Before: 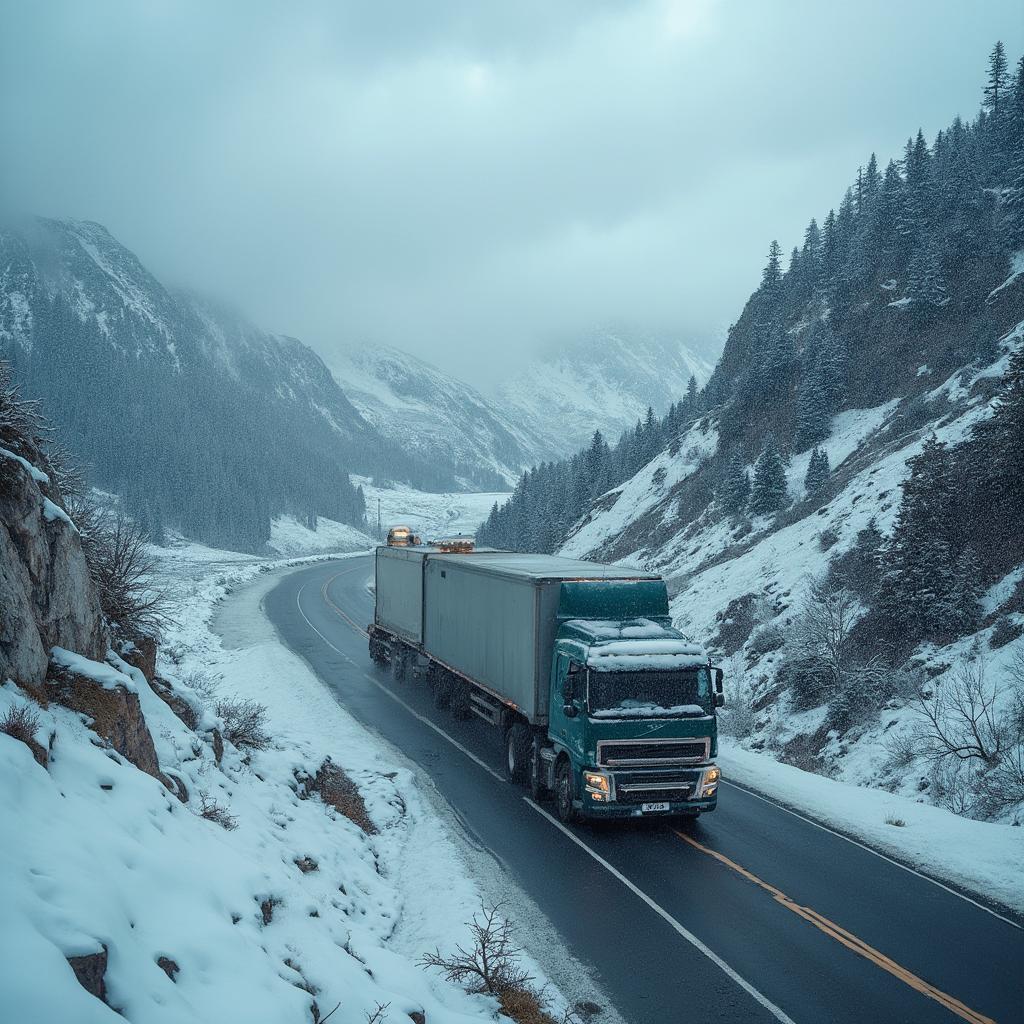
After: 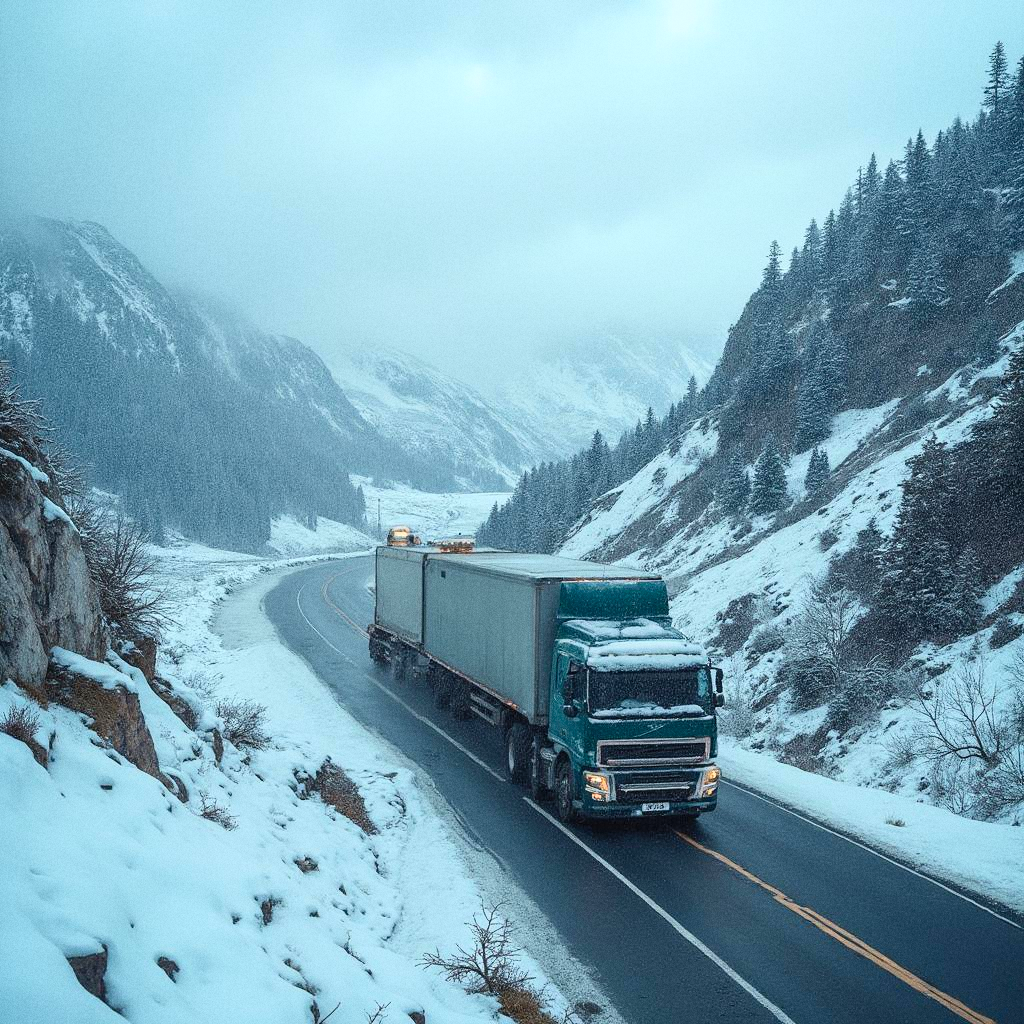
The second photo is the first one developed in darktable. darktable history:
grain: on, module defaults
contrast brightness saturation: contrast 0.2, brightness 0.16, saturation 0.22
